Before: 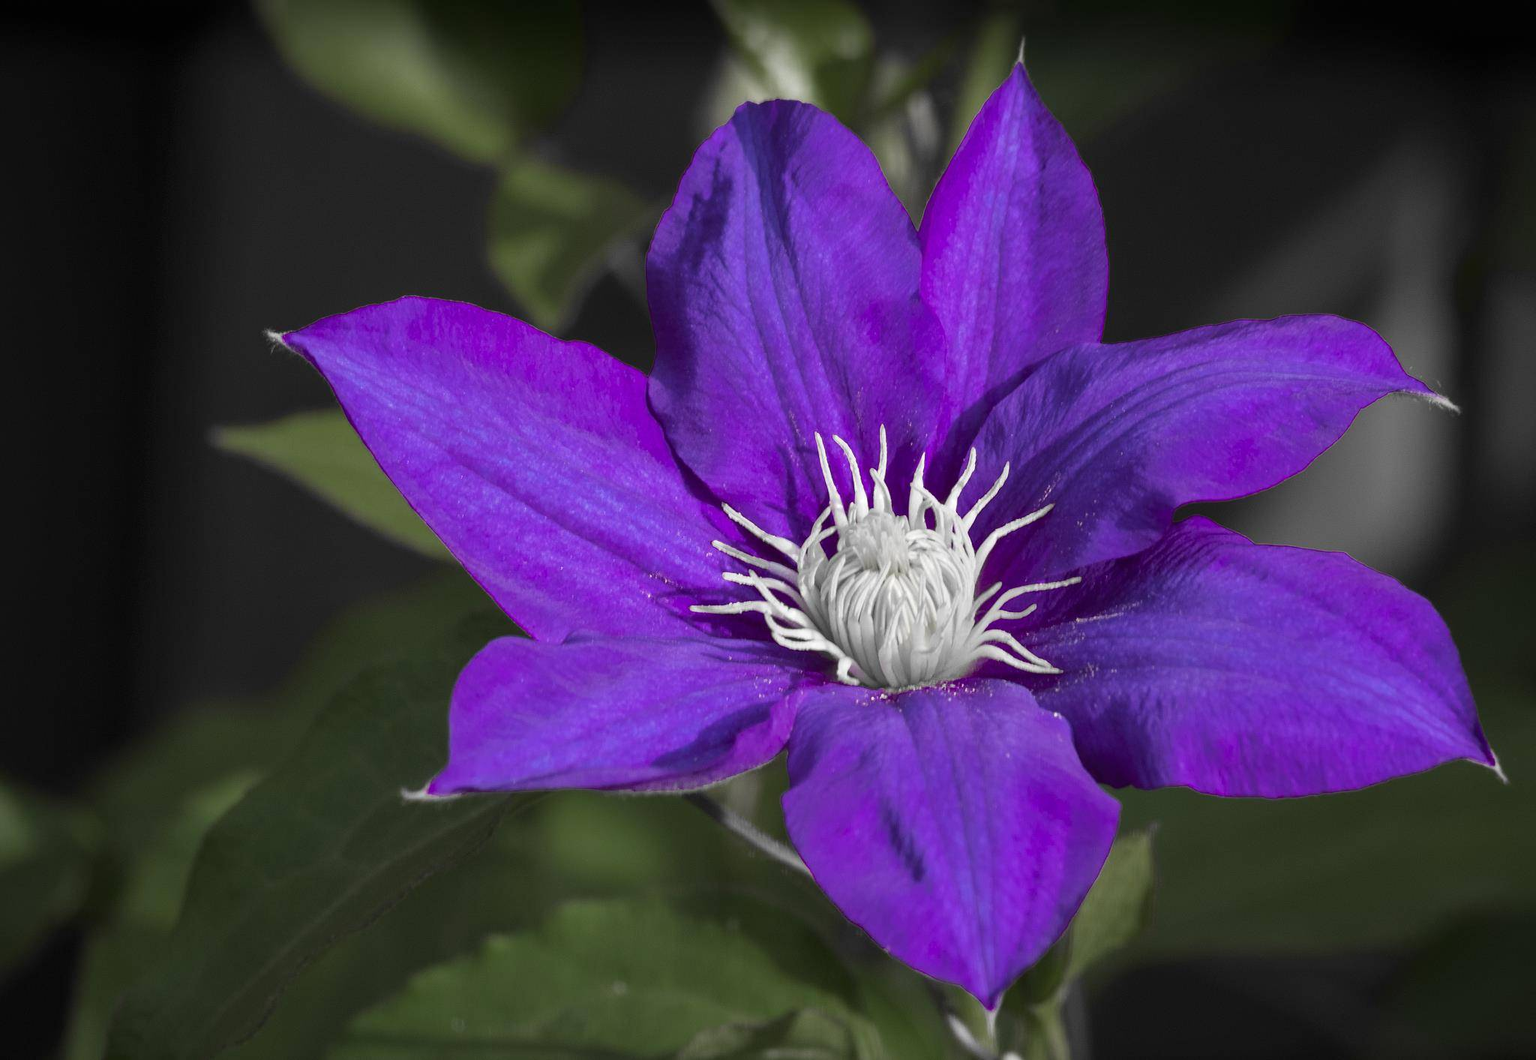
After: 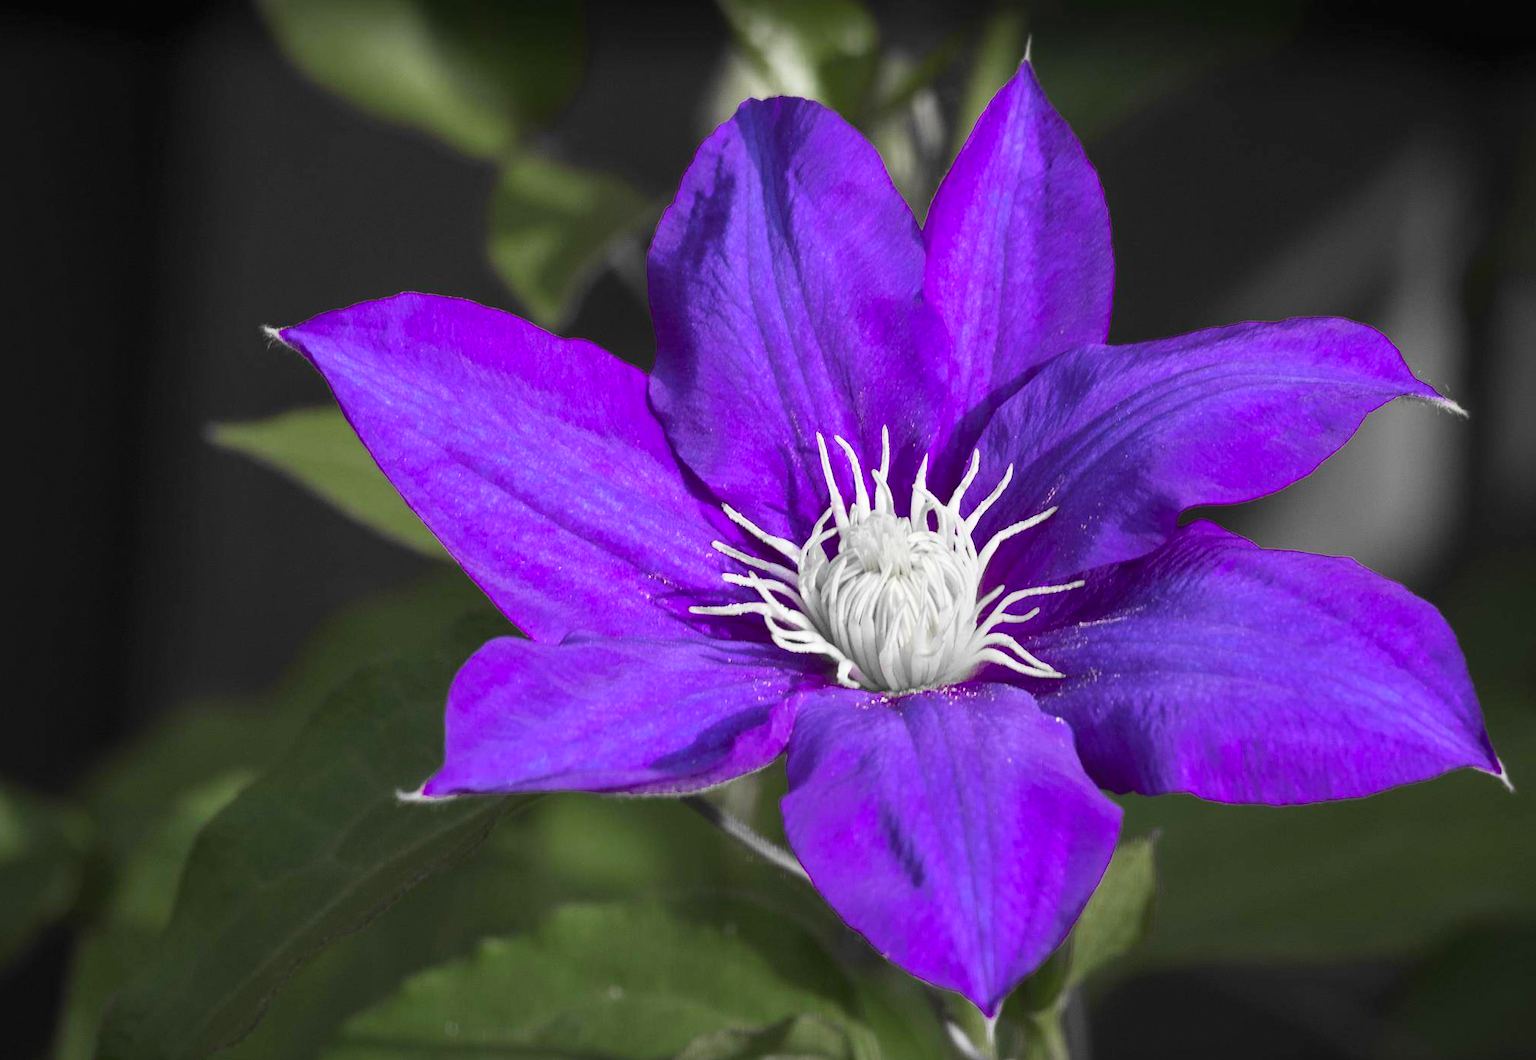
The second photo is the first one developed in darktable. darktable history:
crop and rotate: angle -0.394°
contrast brightness saturation: contrast 0.2, brightness 0.159, saturation 0.23
